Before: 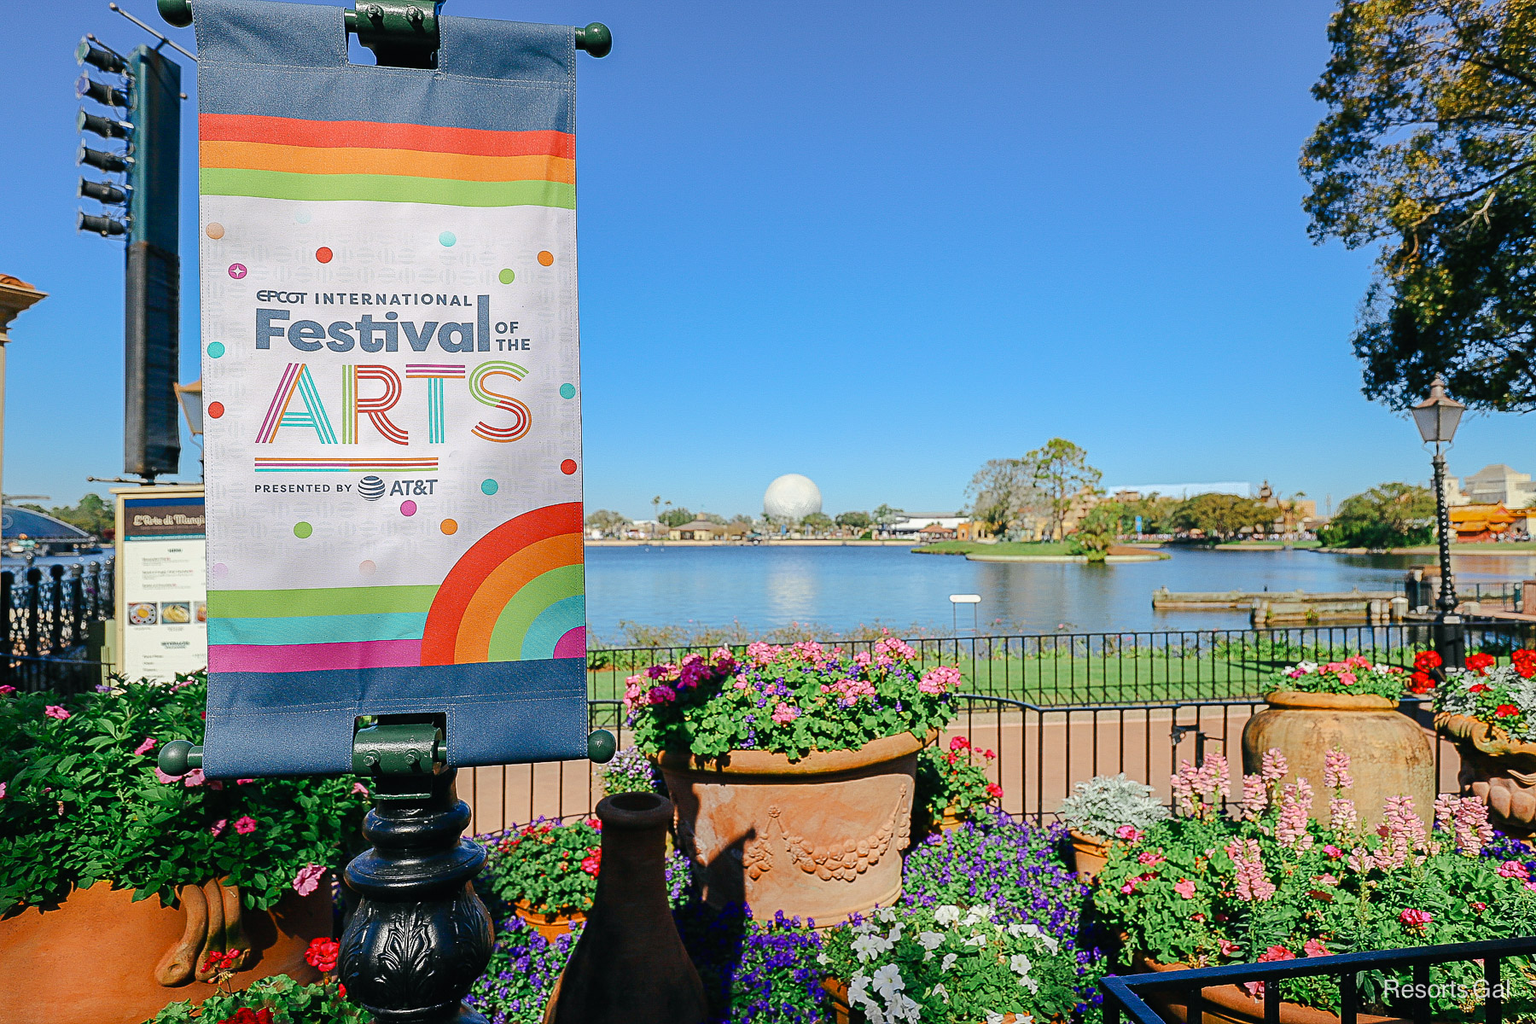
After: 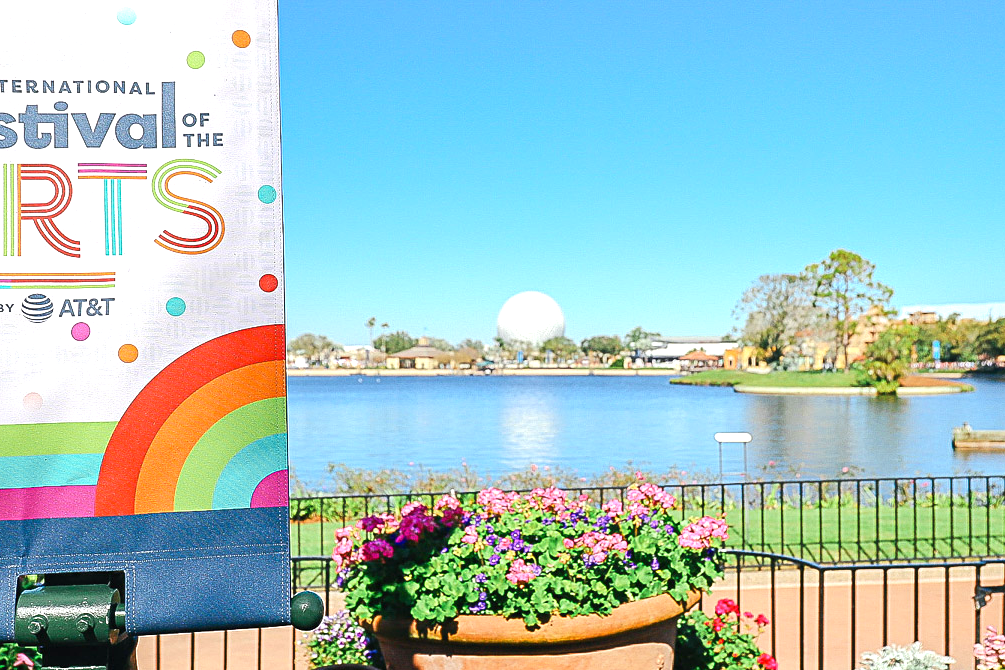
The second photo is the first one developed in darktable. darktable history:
exposure: black level correction 0, exposure 0.7 EV, compensate exposure bias true, compensate highlight preservation false
crop and rotate: left 22.13%, top 22.054%, right 22.026%, bottom 22.102%
